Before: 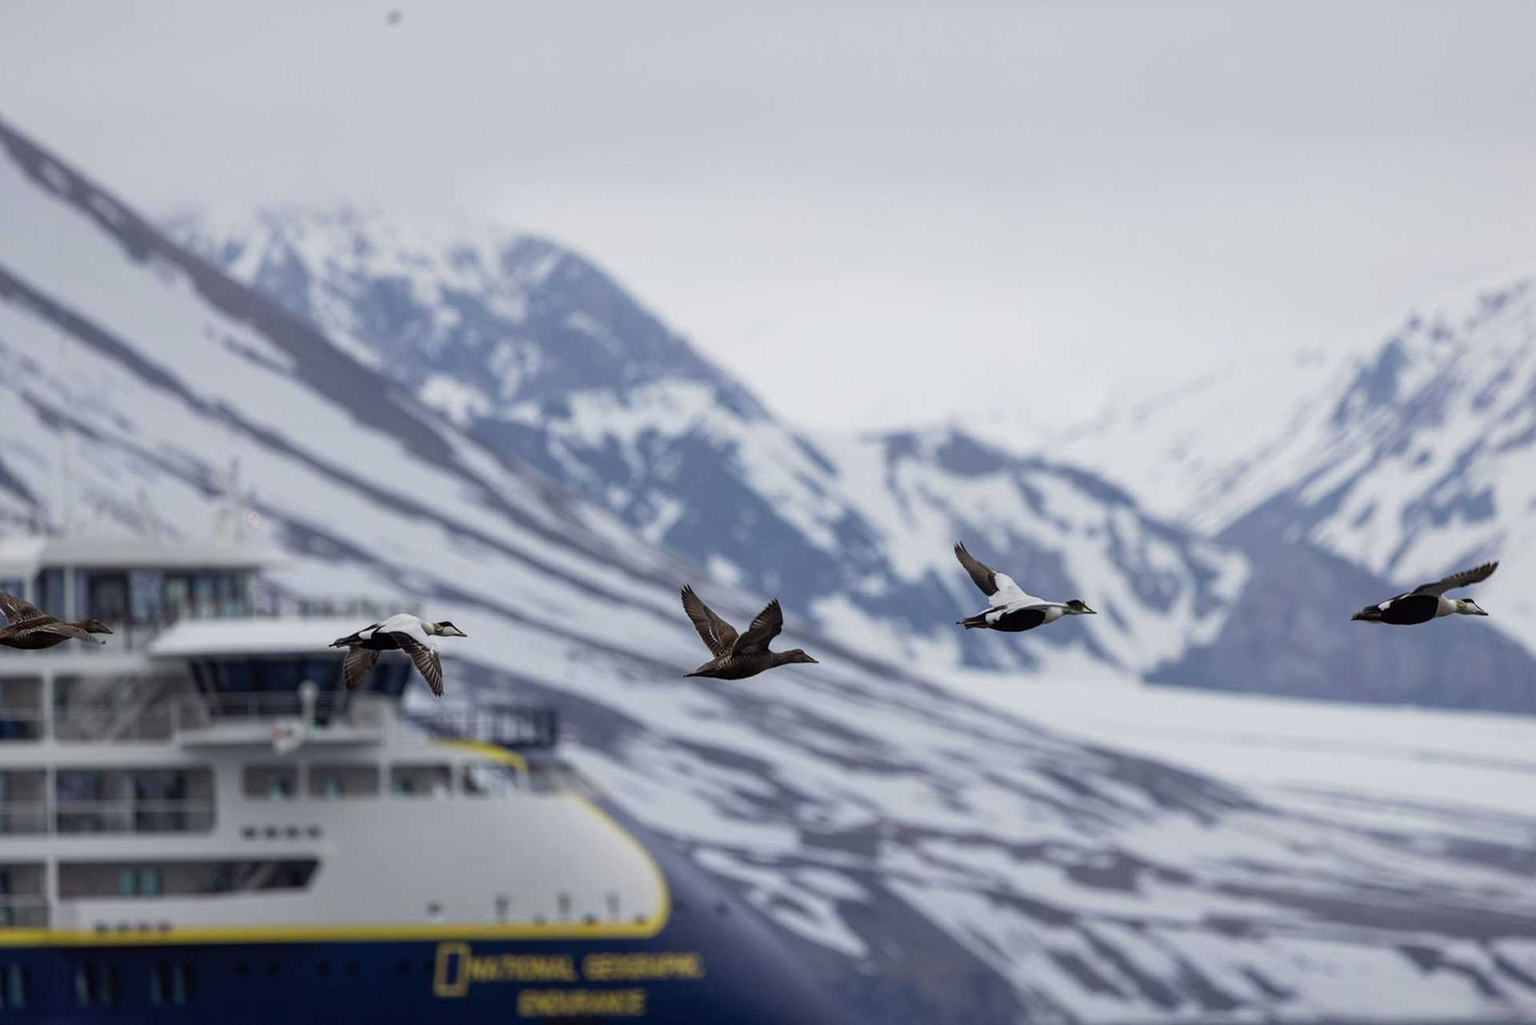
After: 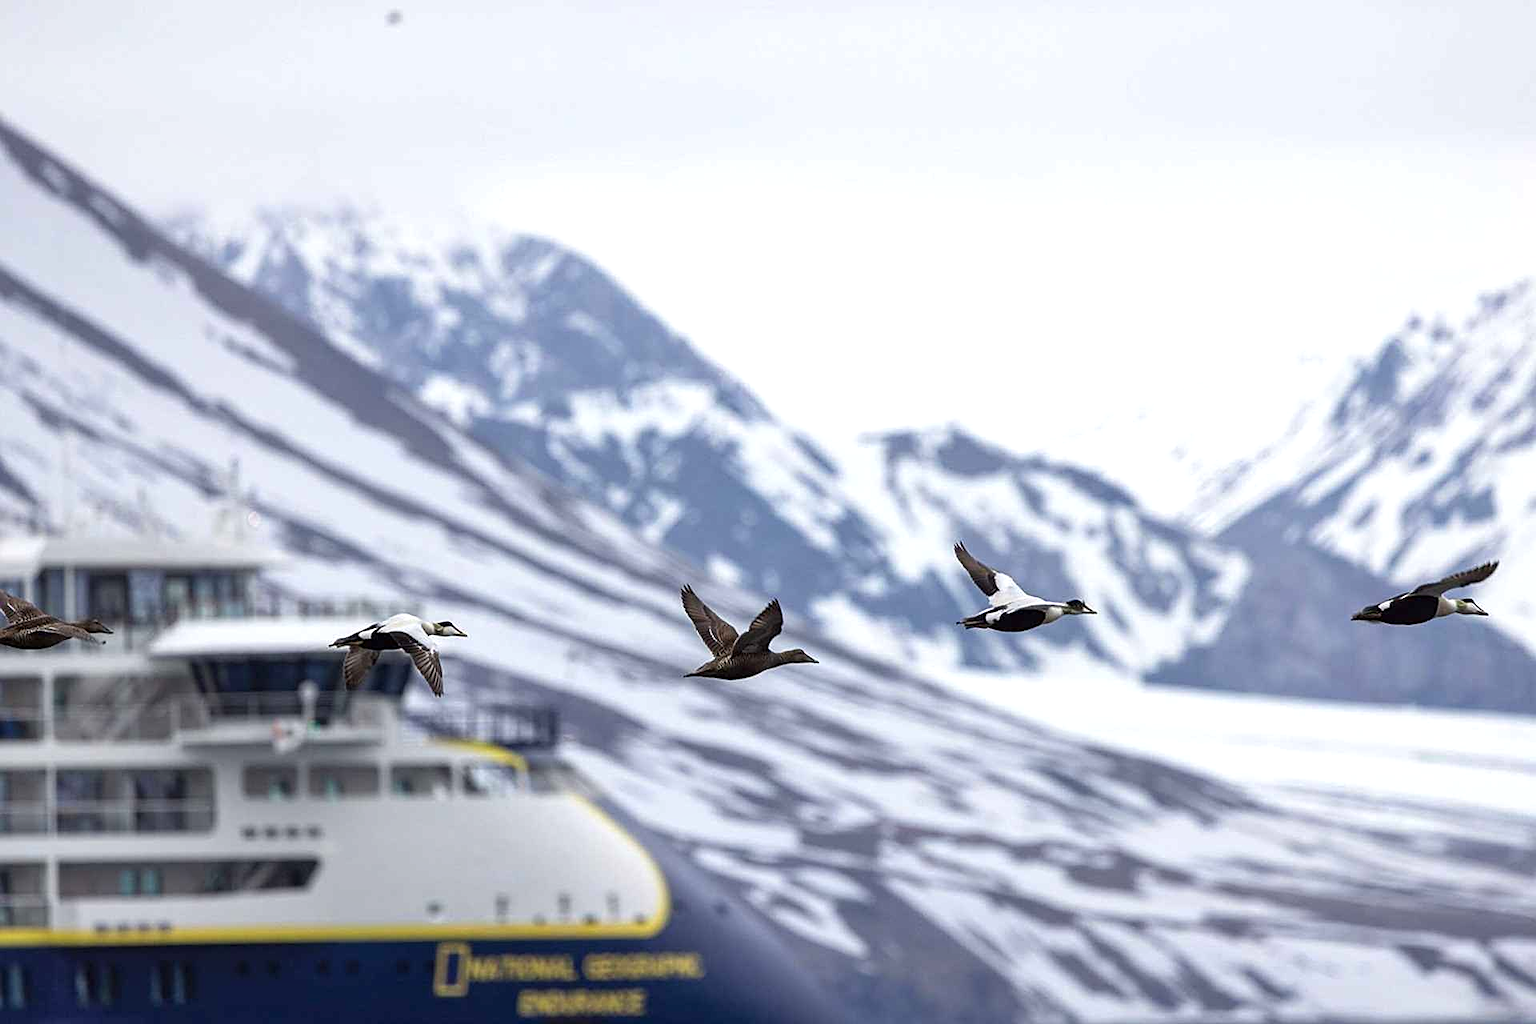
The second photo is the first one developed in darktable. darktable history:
shadows and highlights: shadows 37.27, highlights -28.18, soften with gaussian
sharpen: radius 1.967
exposure: black level correction 0, exposure 0.7 EV, compensate exposure bias true, compensate highlight preservation false
